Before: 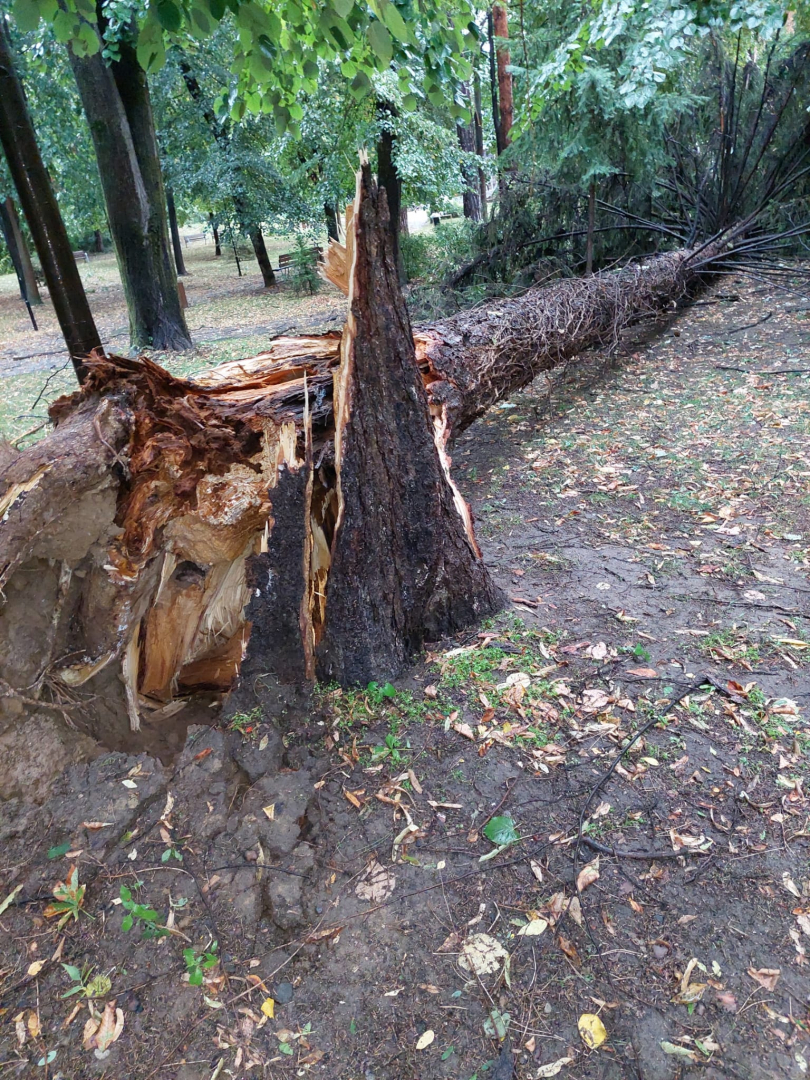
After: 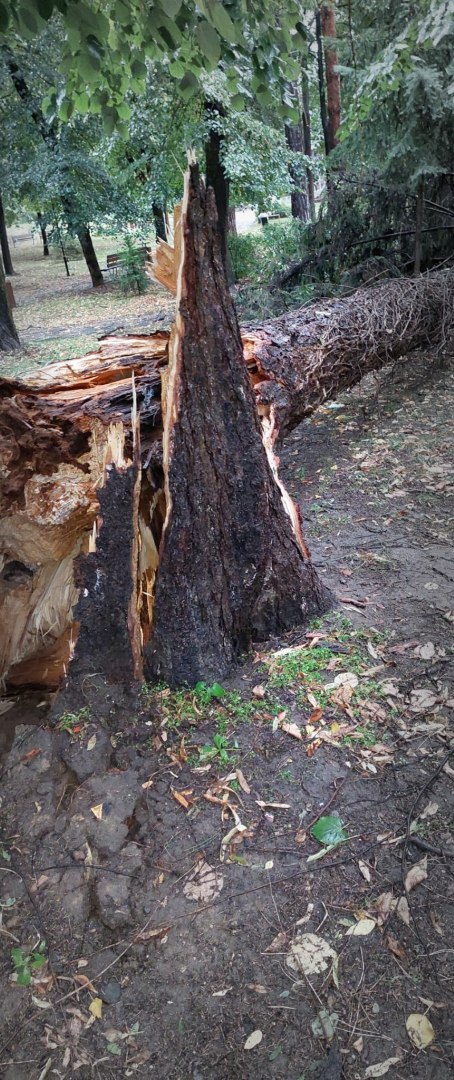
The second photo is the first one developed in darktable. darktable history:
crop: left 21.291%, right 22.566%
vignetting: fall-off start 52.68%, center (-0.123, -0.001), automatic ratio true, width/height ratio 1.316, shape 0.225
